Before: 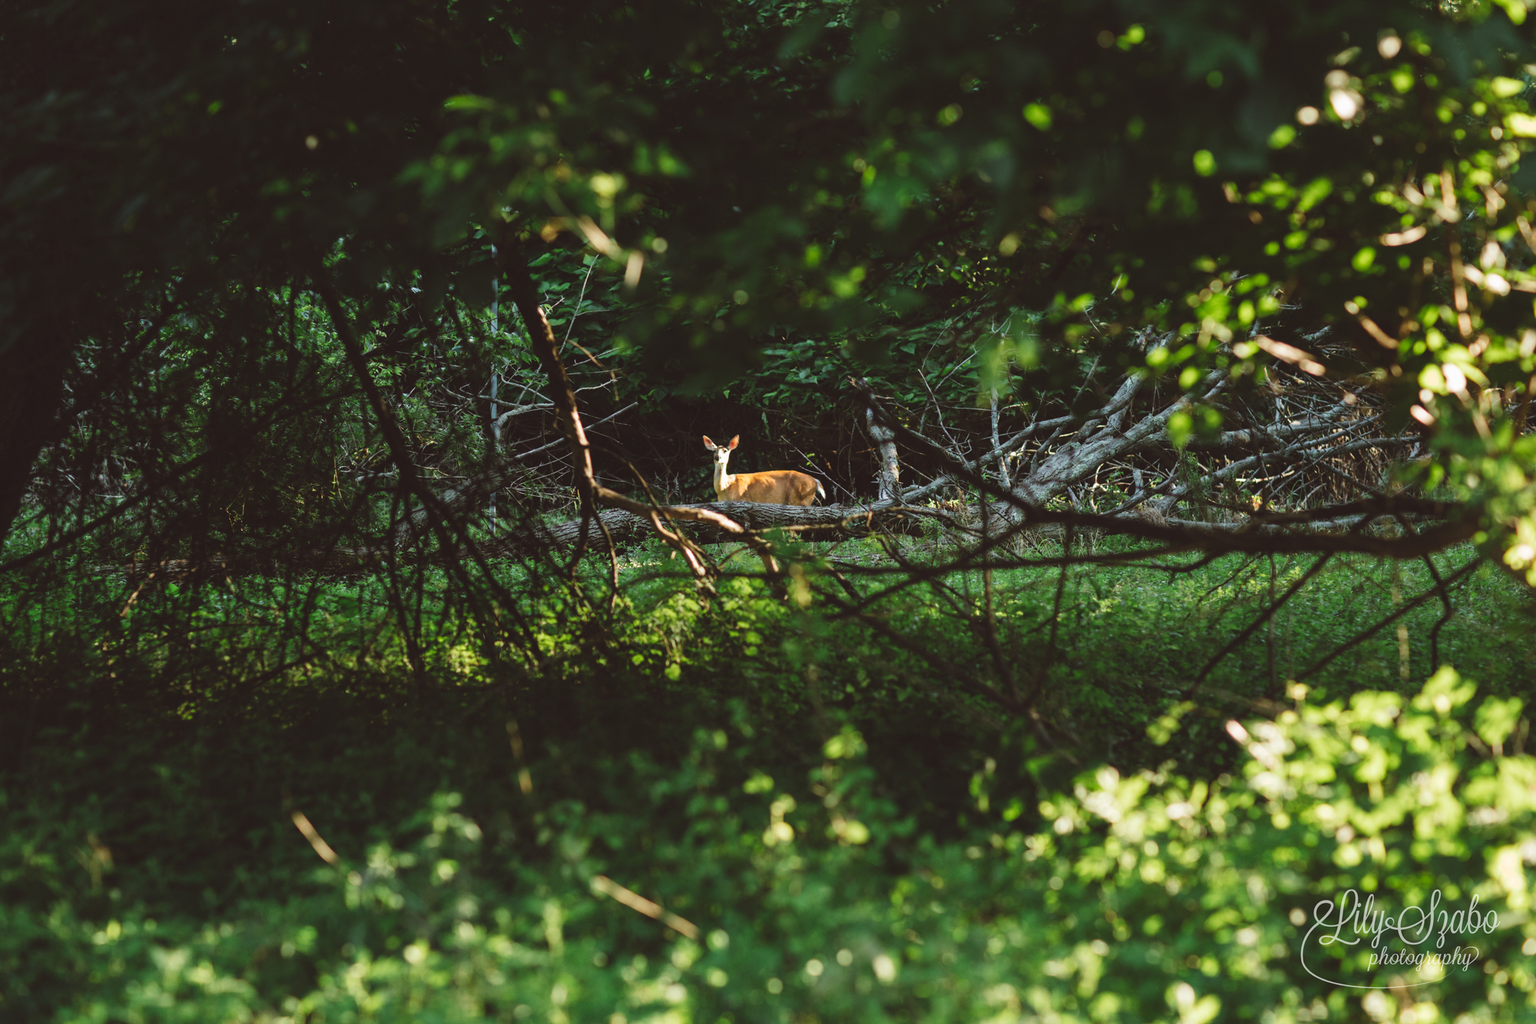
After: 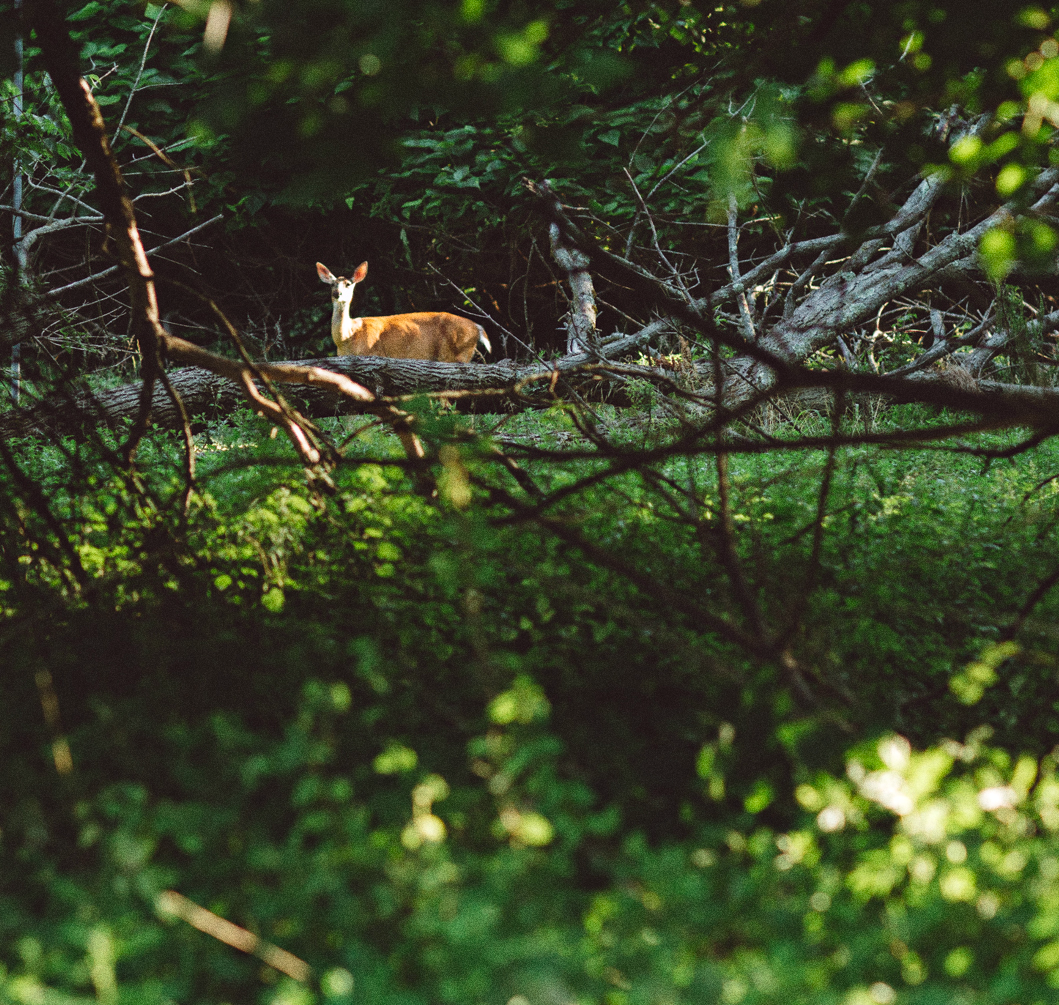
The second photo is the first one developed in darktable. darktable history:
crop: left 31.379%, top 24.658%, right 20.326%, bottom 6.628%
color balance: mode lift, gamma, gain (sRGB)
haze removal: compatibility mode true, adaptive false
grain: coarseness 0.09 ISO, strength 40%
